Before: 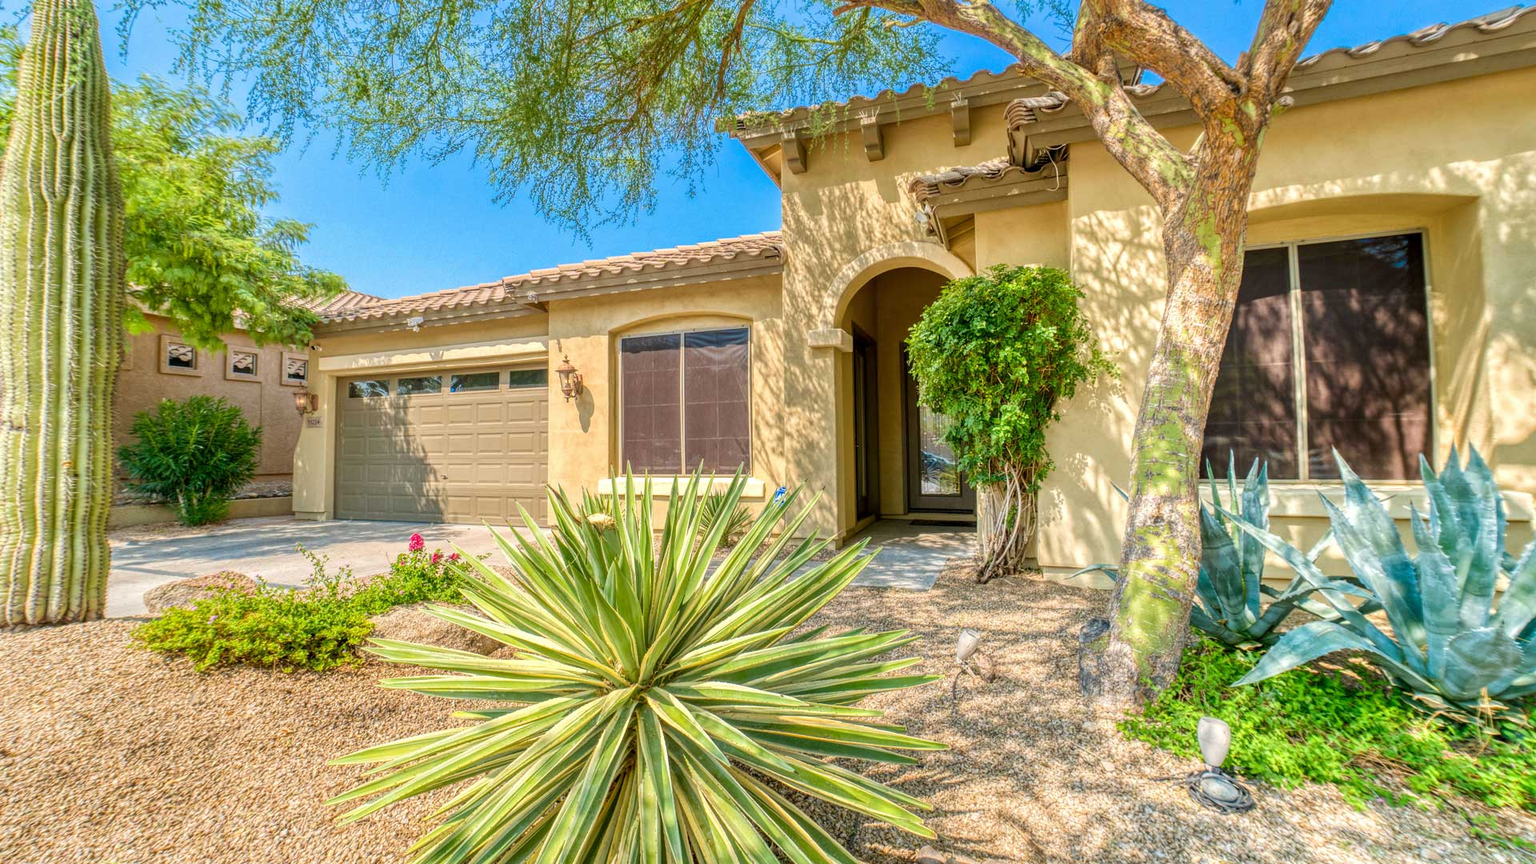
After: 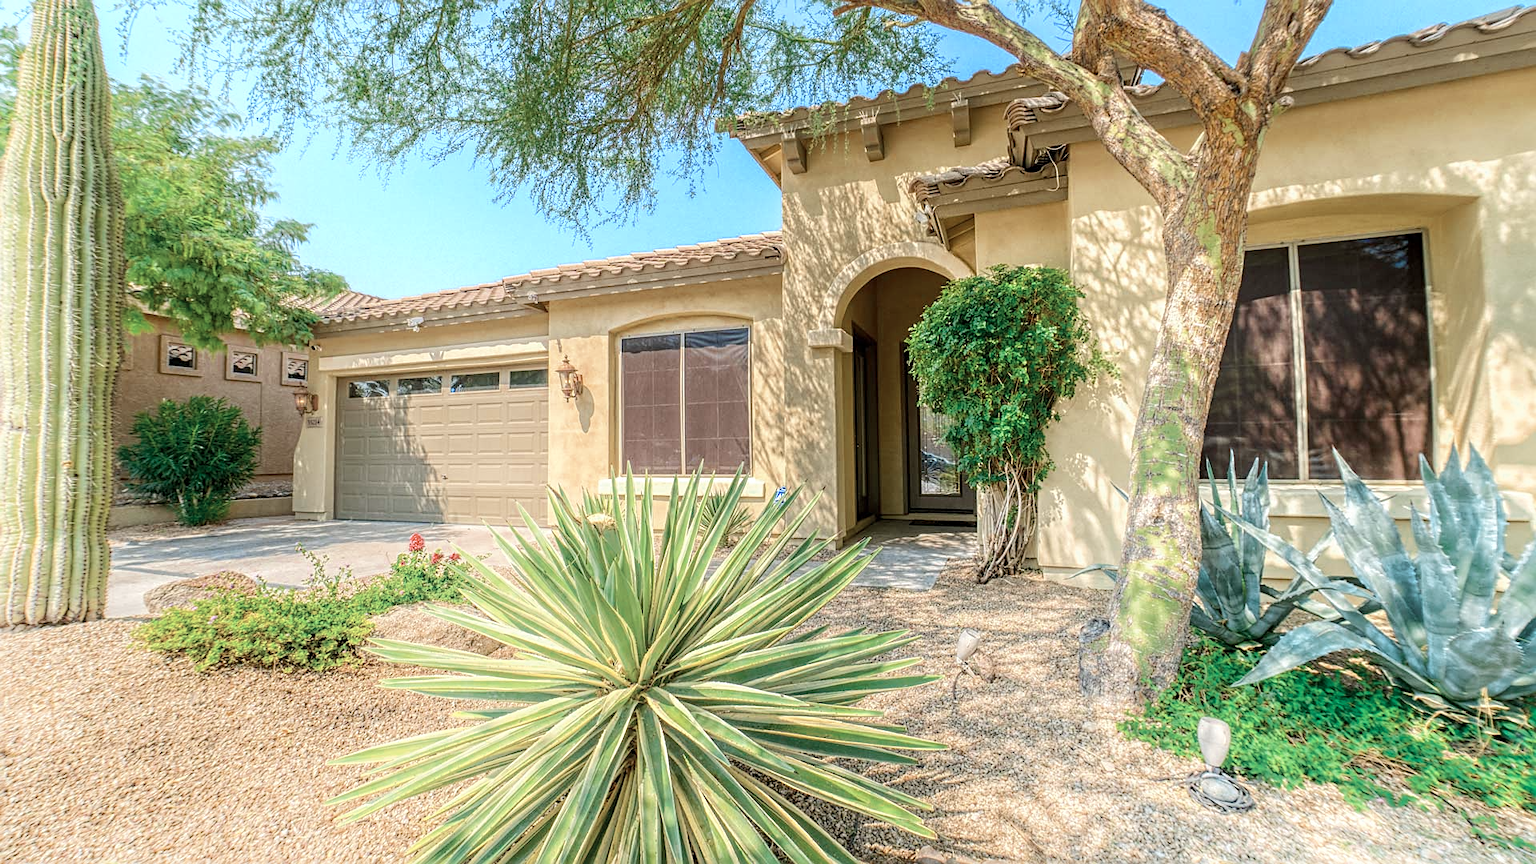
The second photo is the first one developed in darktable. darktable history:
sharpen: on, module defaults
shadows and highlights: shadows -55.13, highlights 84.89, soften with gaussian
color zones: curves: ch0 [(0, 0.5) (0.125, 0.4) (0.25, 0.5) (0.375, 0.4) (0.5, 0.4) (0.625, 0.6) (0.75, 0.6) (0.875, 0.5)]; ch1 [(0, 0.35) (0.125, 0.45) (0.25, 0.35) (0.375, 0.35) (0.5, 0.35) (0.625, 0.35) (0.75, 0.45) (0.875, 0.35)]; ch2 [(0, 0.6) (0.125, 0.5) (0.25, 0.5) (0.375, 0.6) (0.5, 0.6) (0.625, 0.5) (0.75, 0.5) (0.875, 0.5)]
